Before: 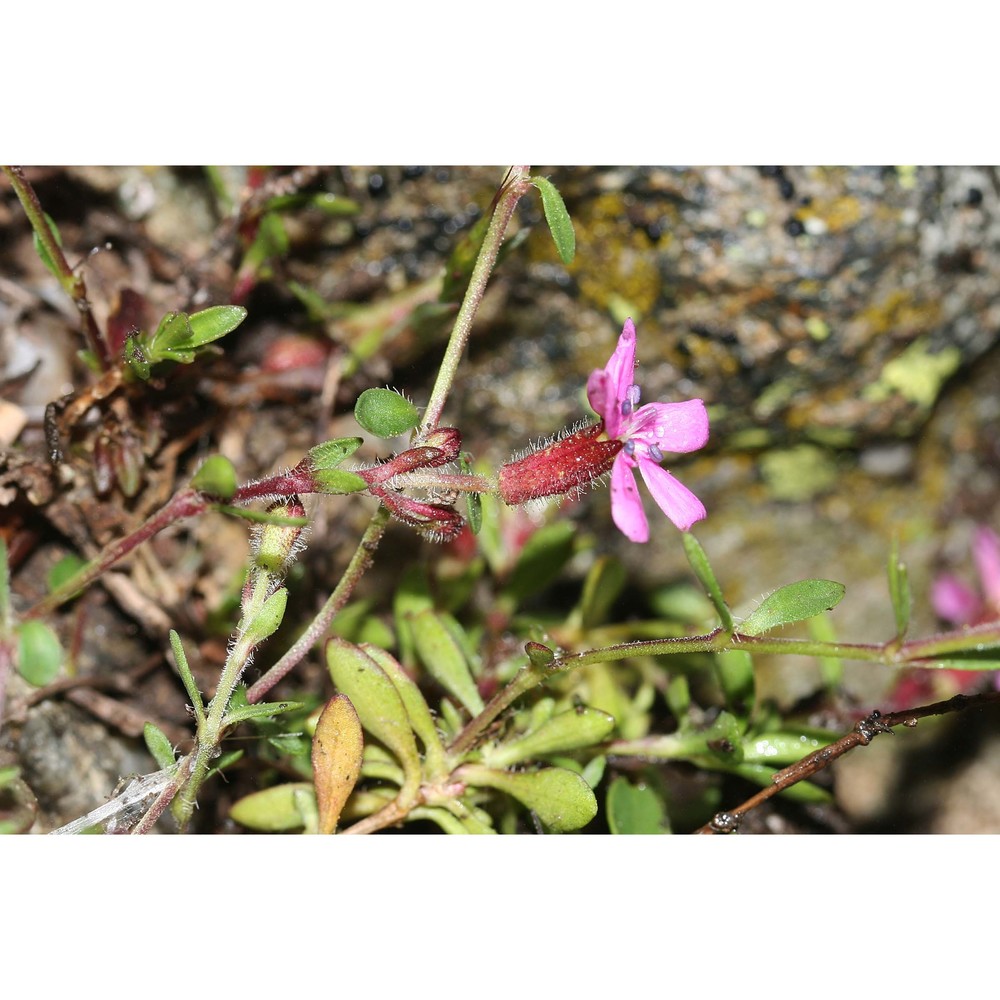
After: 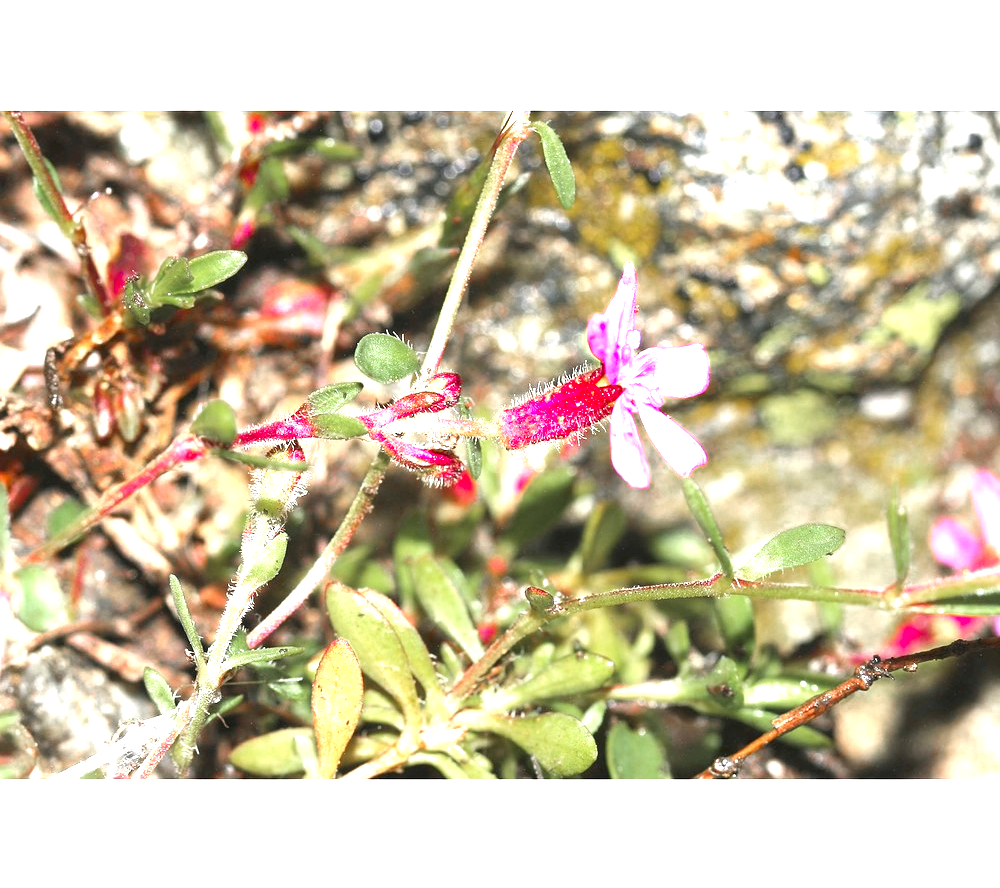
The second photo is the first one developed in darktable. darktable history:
exposure: black level correction 0, exposure 2.107 EV, compensate highlight preservation false
crop and rotate: top 5.548%, bottom 5.645%
color zones: curves: ch0 [(0, 0.48) (0.209, 0.398) (0.305, 0.332) (0.429, 0.493) (0.571, 0.5) (0.714, 0.5) (0.857, 0.5) (1, 0.48)]; ch1 [(0, 0.736) (0.143, 0.625) (0.225, 0.371) (0.429, 0.256) (0.571, 0.241) (0.714, 0.213) (0.857, 0.48) (1, 0.736)]; ch2 [(0, 0.448) (0.143, 0.498) (0.286, 0.5) (0.429, 0.5) (0.571, 0.5) (0.714, 0.5) (0.857, 0.5) (1, 0.448)]
